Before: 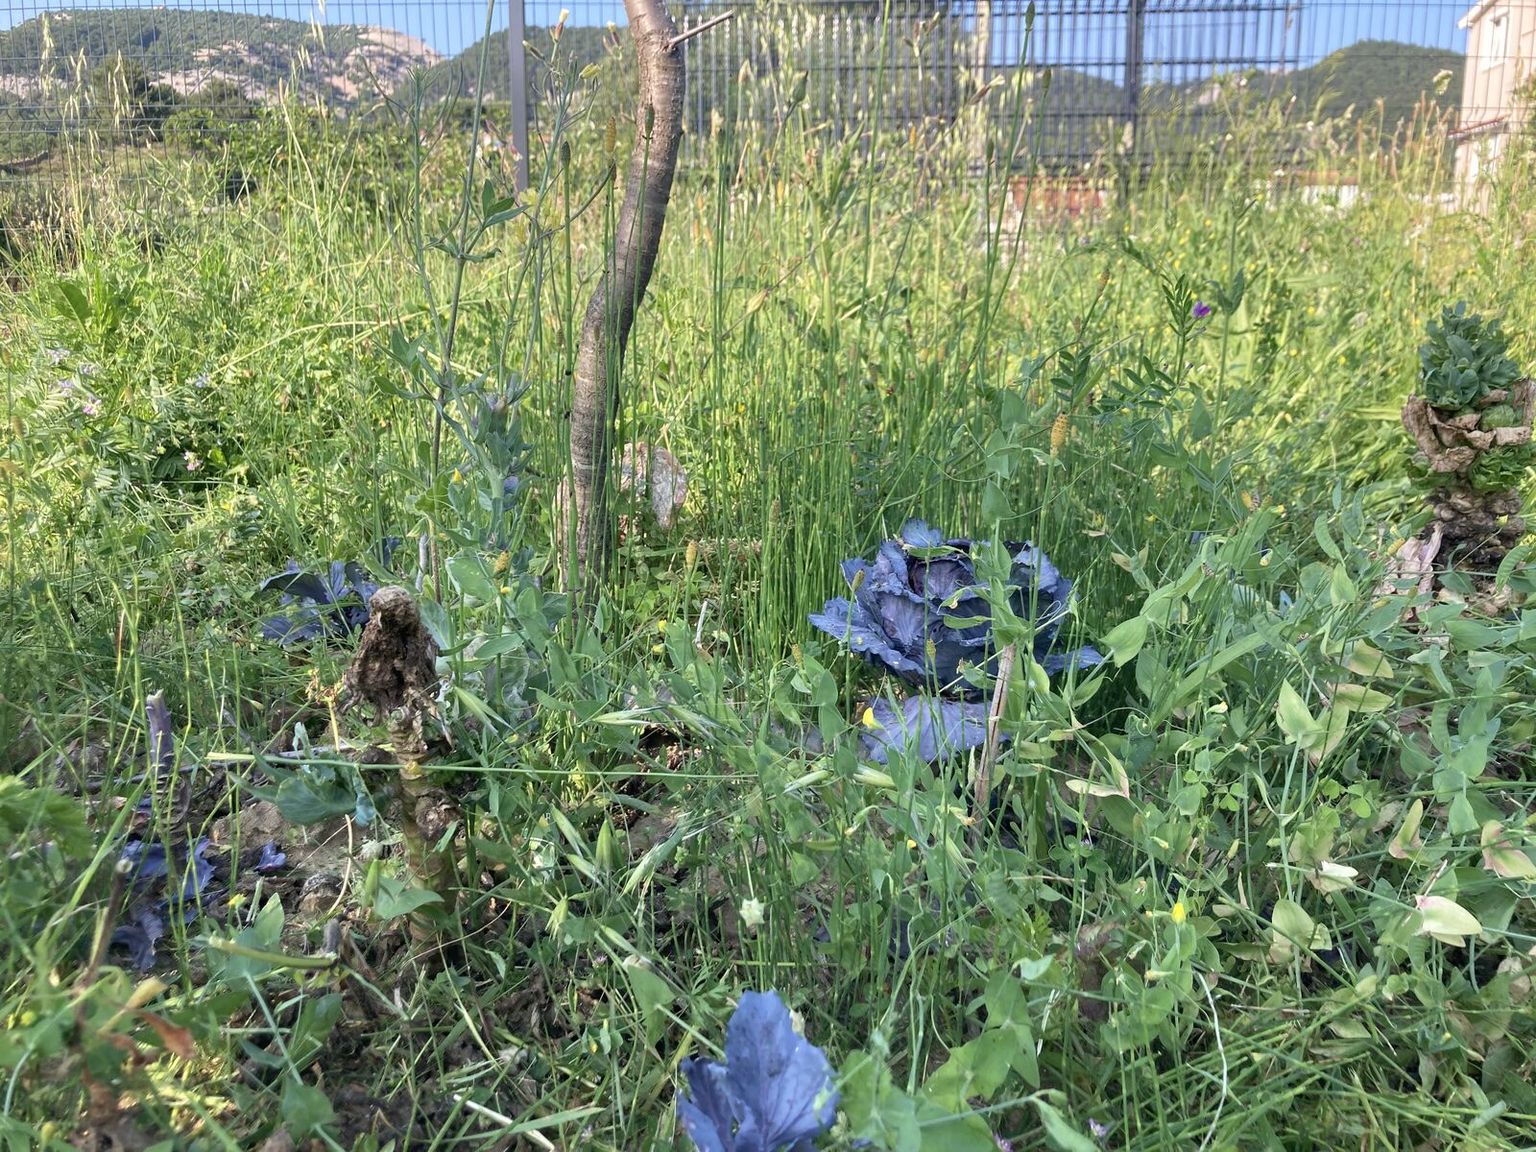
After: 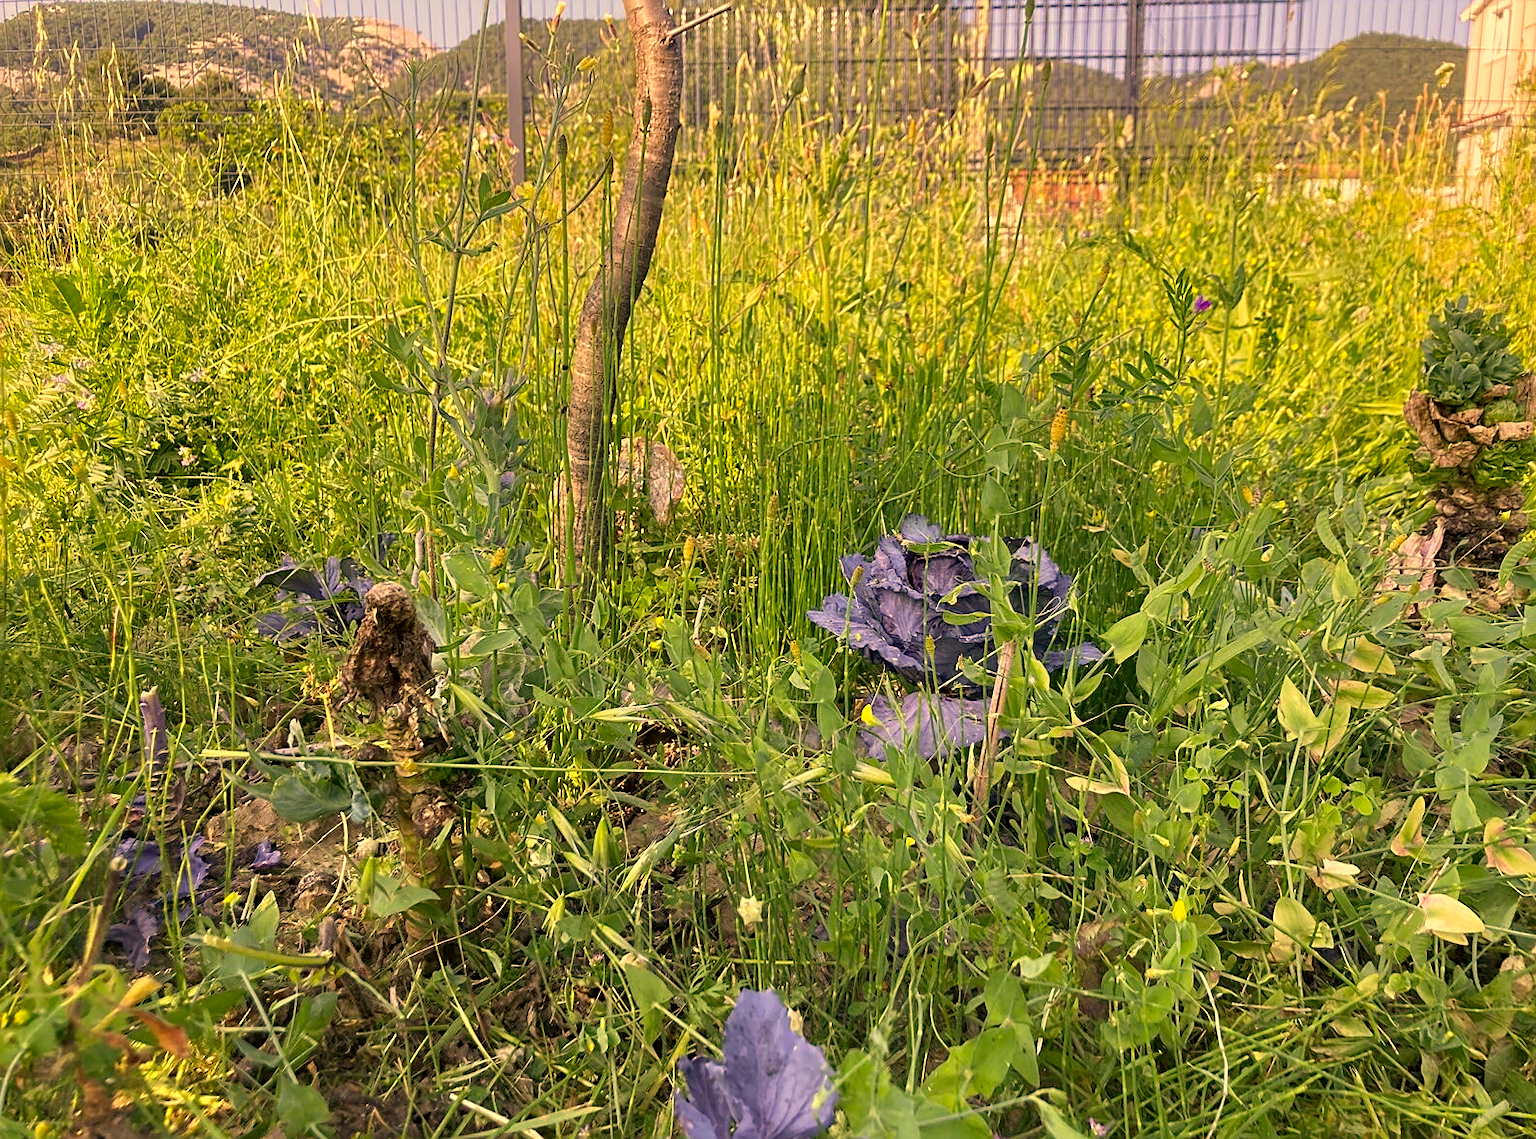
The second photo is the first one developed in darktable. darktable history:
crop: left 0.453%, top 0.702%, right 0.169%, bottom 0.911%
color correction: highlights a* 18.58, highlights b* 35.85, shadows a* 1.86, shadows b* 6.43, saturation 1.05
sharpen: amount 0.492
